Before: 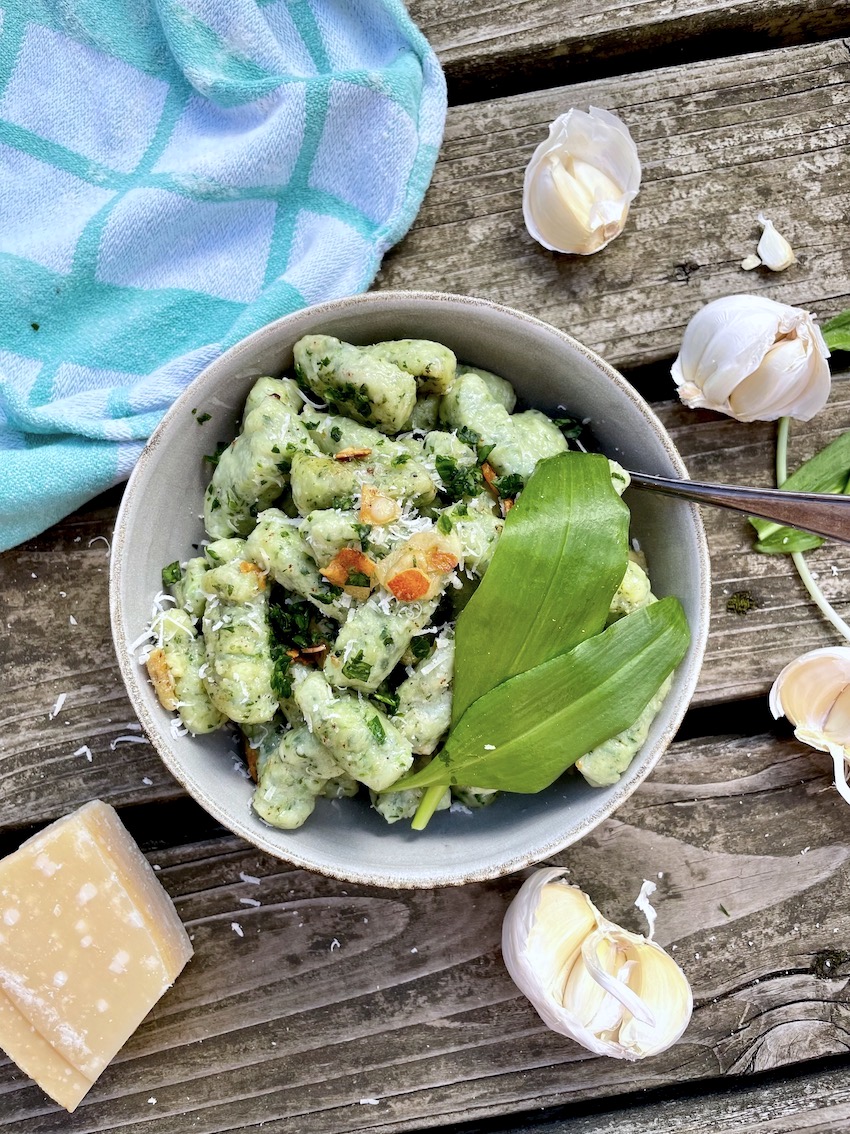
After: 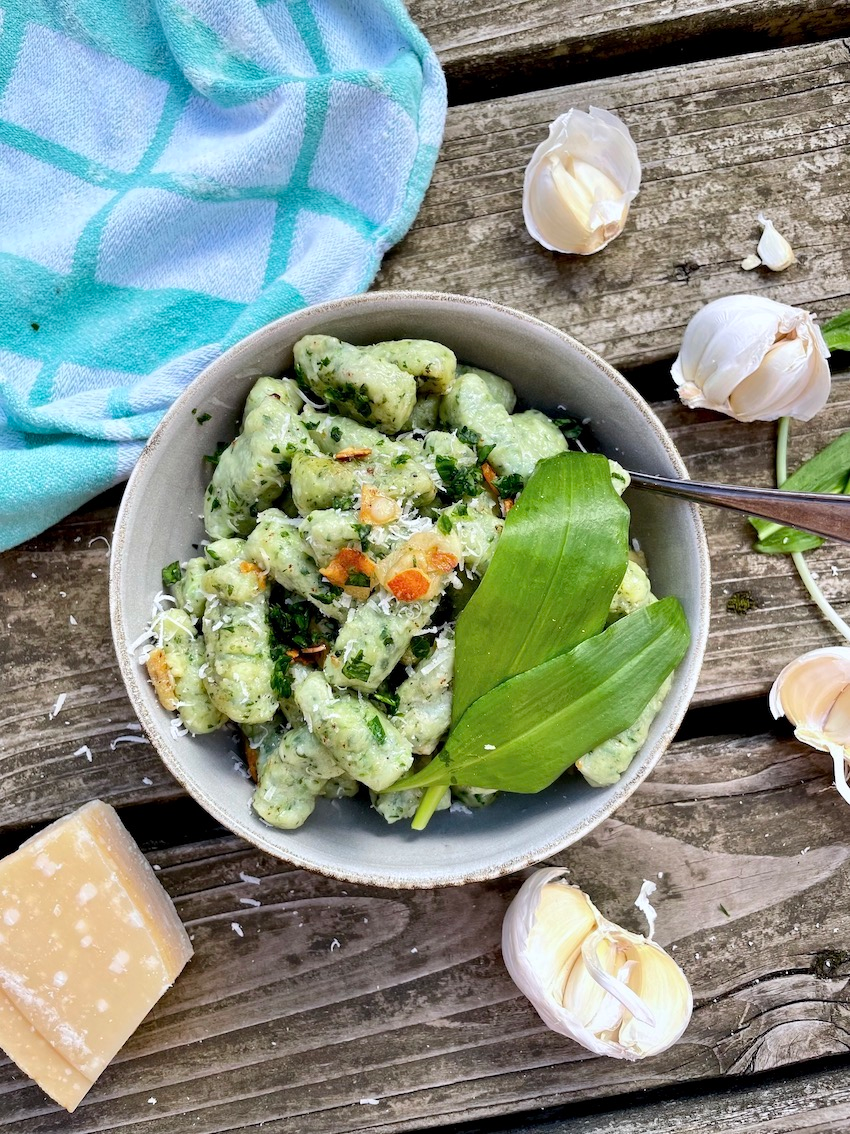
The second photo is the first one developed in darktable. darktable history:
contrast brightness saturation: saturation -0.033
